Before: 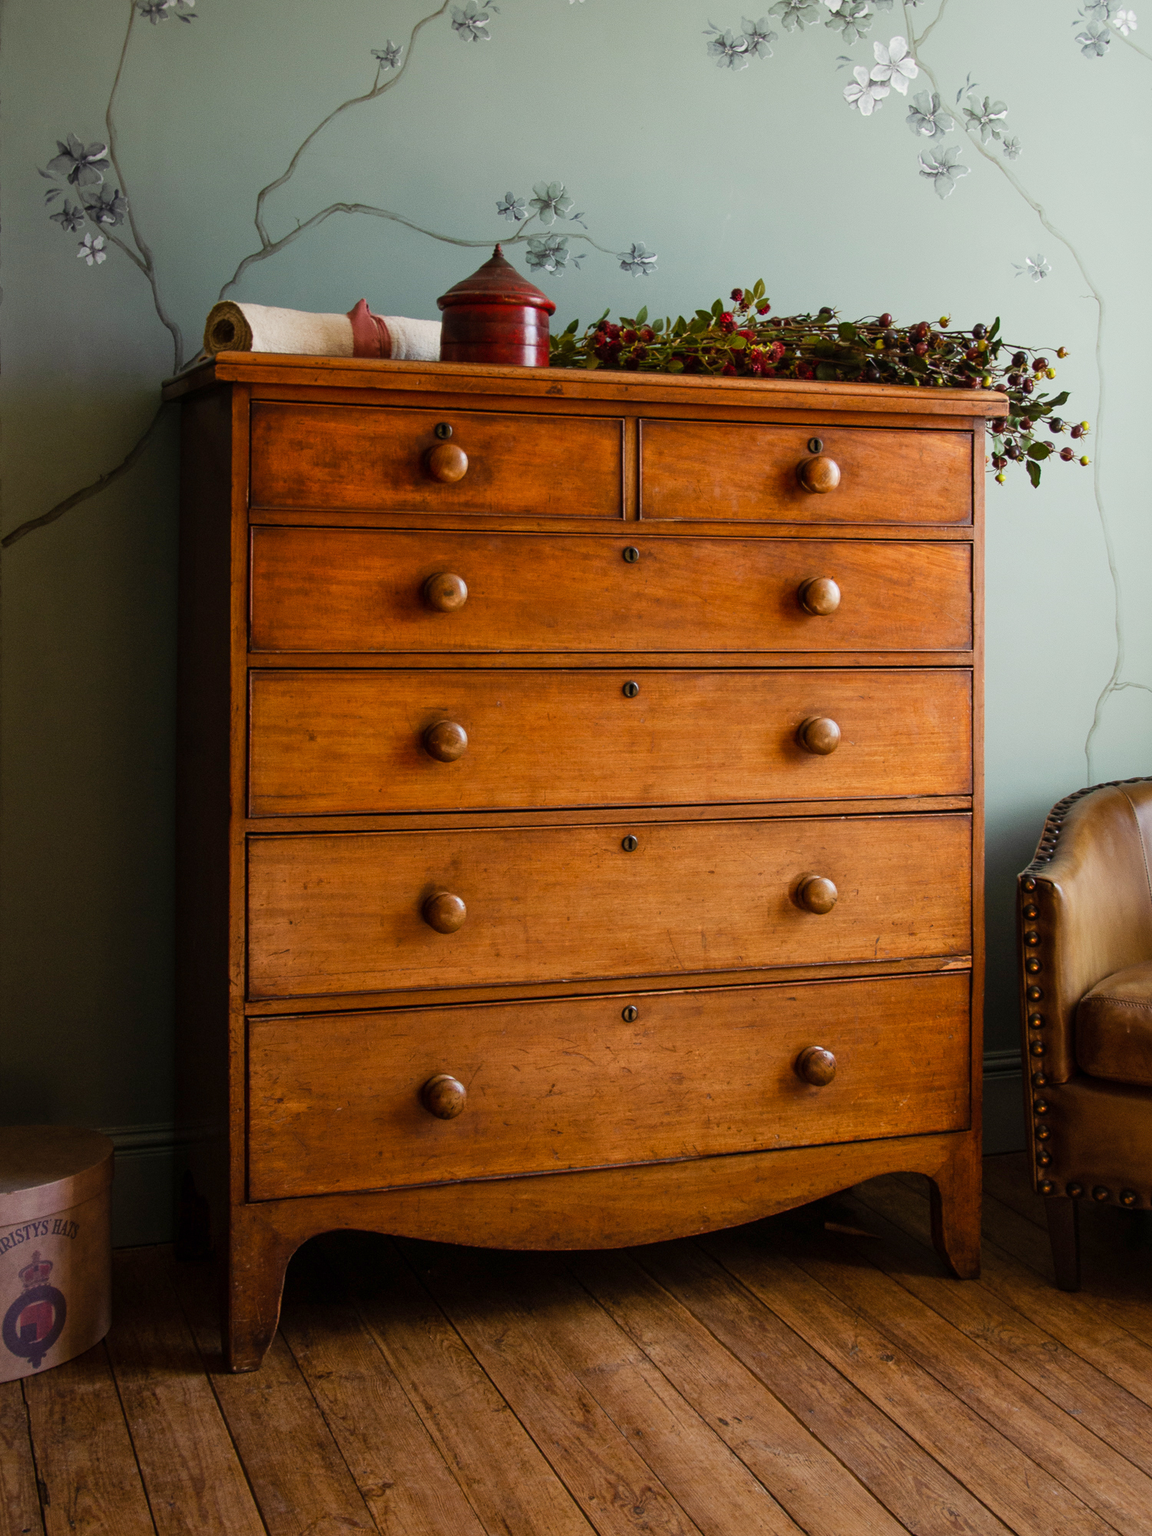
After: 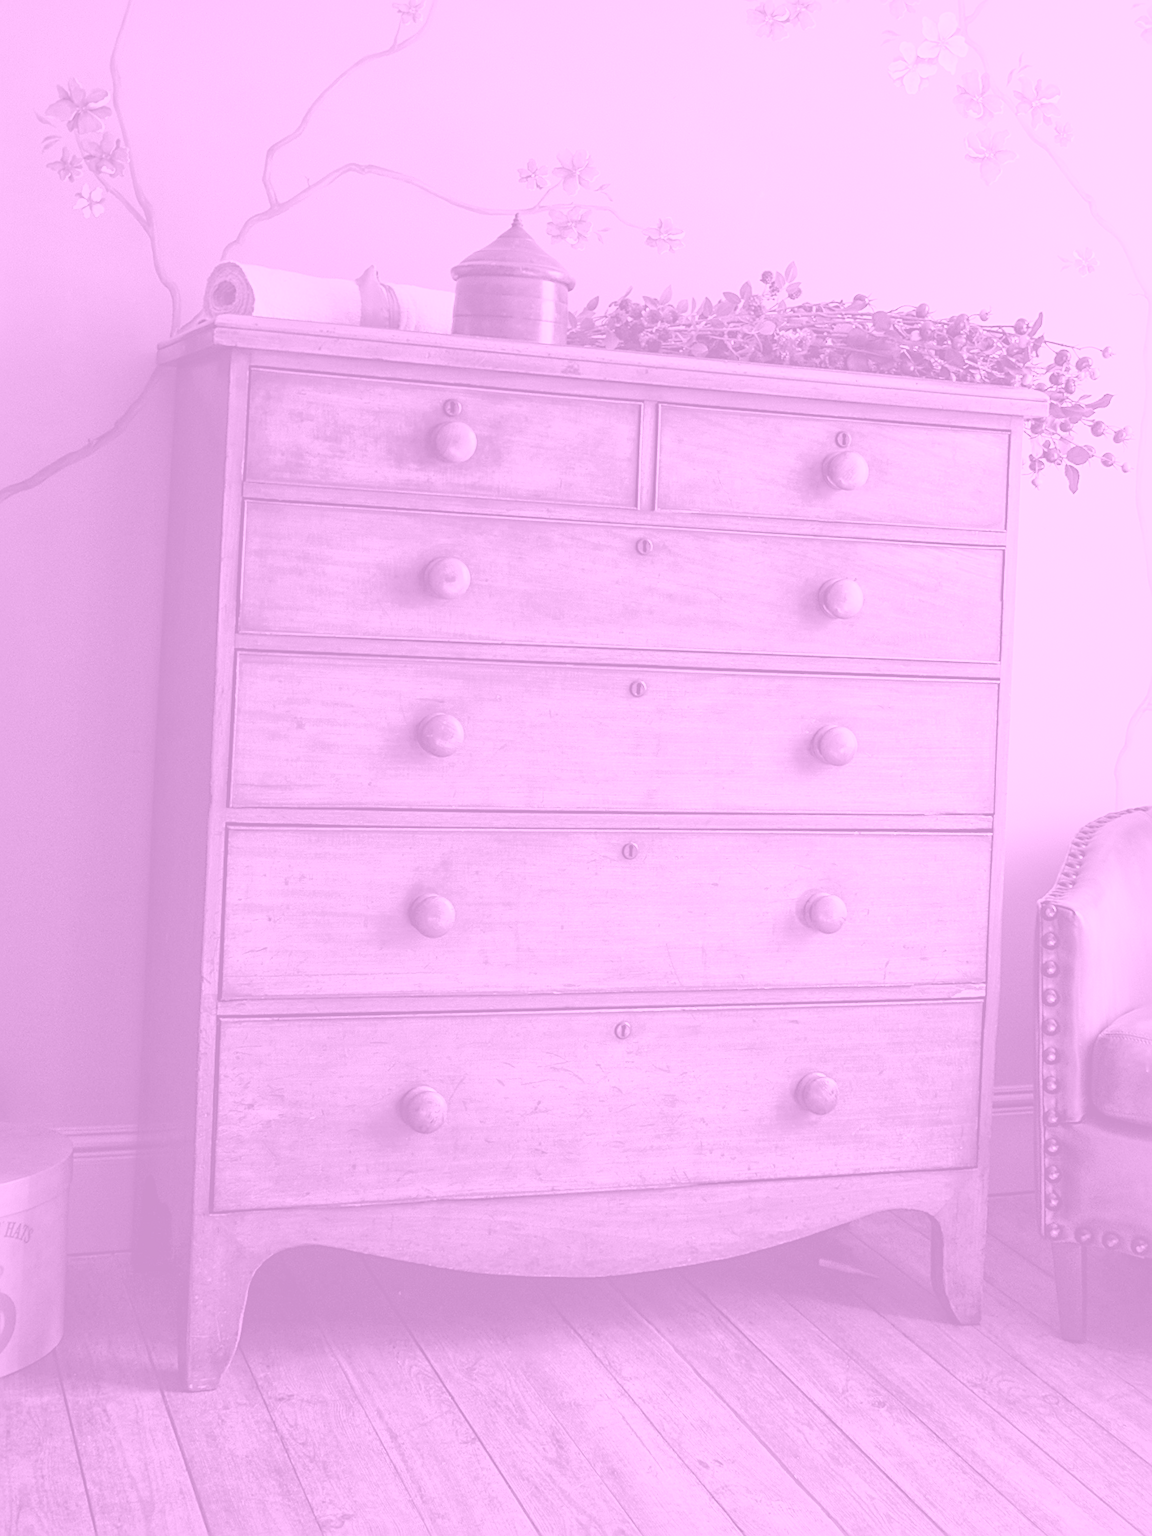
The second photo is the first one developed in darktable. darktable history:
crop and rotate: angle -2.38°
global tonemap: drago (1, 100), detail 1
color balance rgb: shadows lift › chroma 1%, shadows lift › hue 113°, highlights gain › chroma 0.2%, highlights gain › hue 333°, perceptual saturation grading › global saturation 20%, perceptual saturation grading › highlights -50%, perceptual saturation grading › shadows 25%, contrast -20%
colorize: hue 331.2°, saturation 69%, source mix 30.28%, lightness 69.02%, version 1
sharpen: on, module defaults
